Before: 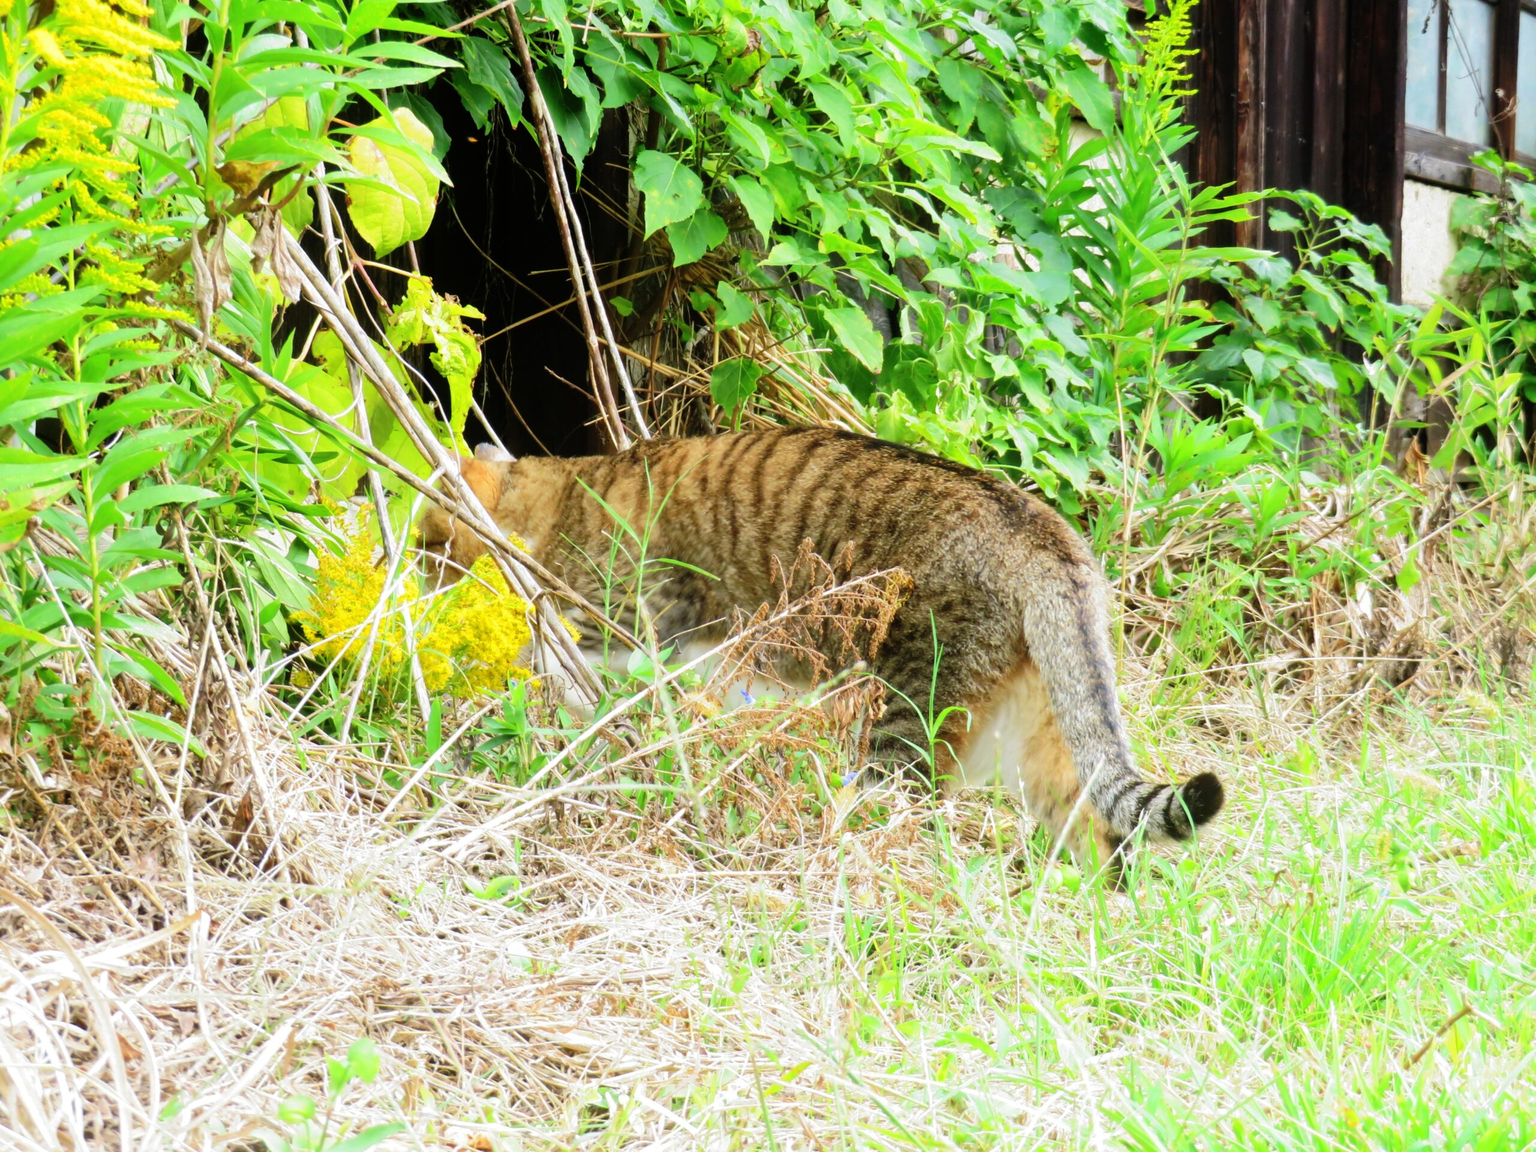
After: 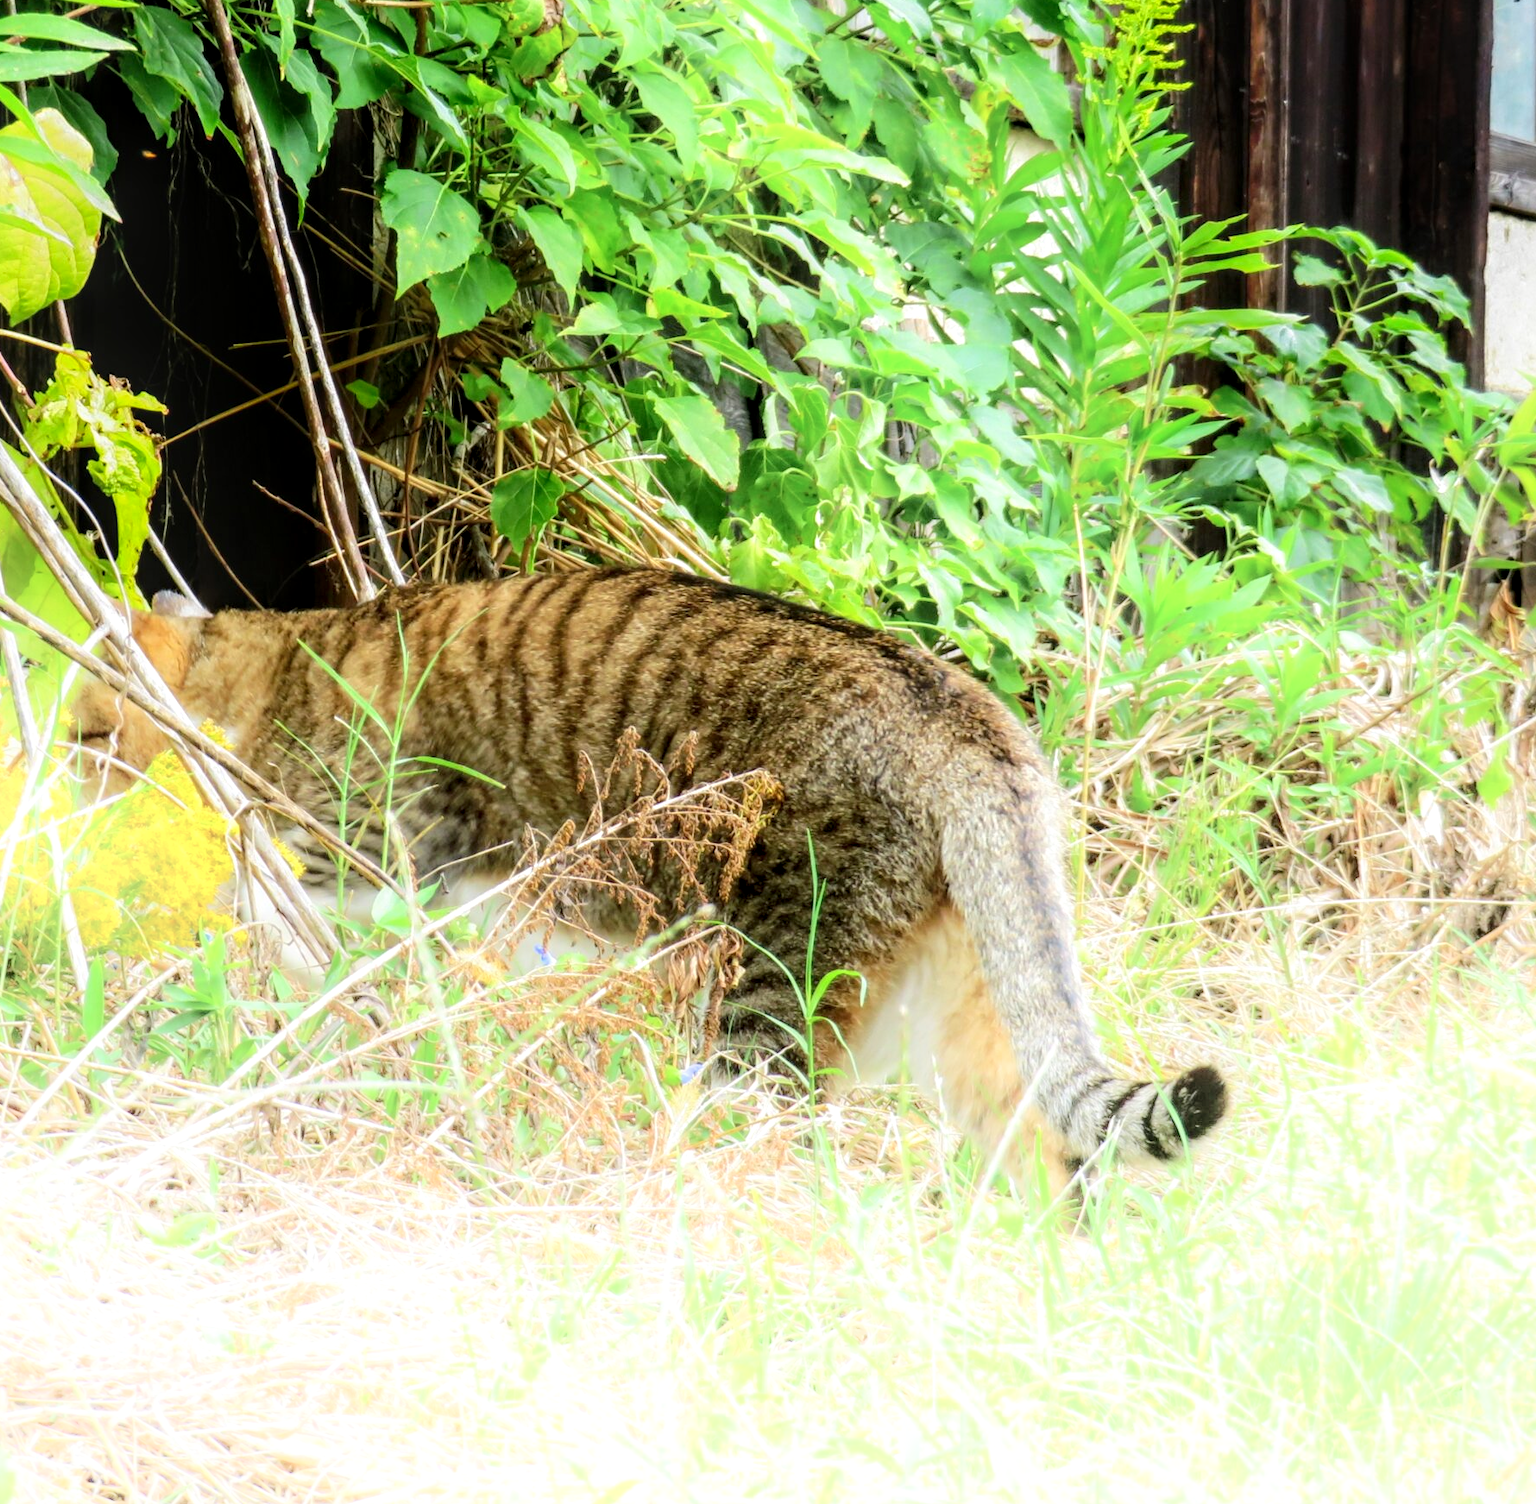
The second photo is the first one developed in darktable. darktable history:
shadows and highlights: shadows -54.3, highlights 86.09, soften with gaussian
color correction: highlights a* 0.003, highlights b* -0.283
local contrast: detail 140%
crop and rotate: left 24.034%, top 2.838%, right 6.406%, bottom 6.299%
